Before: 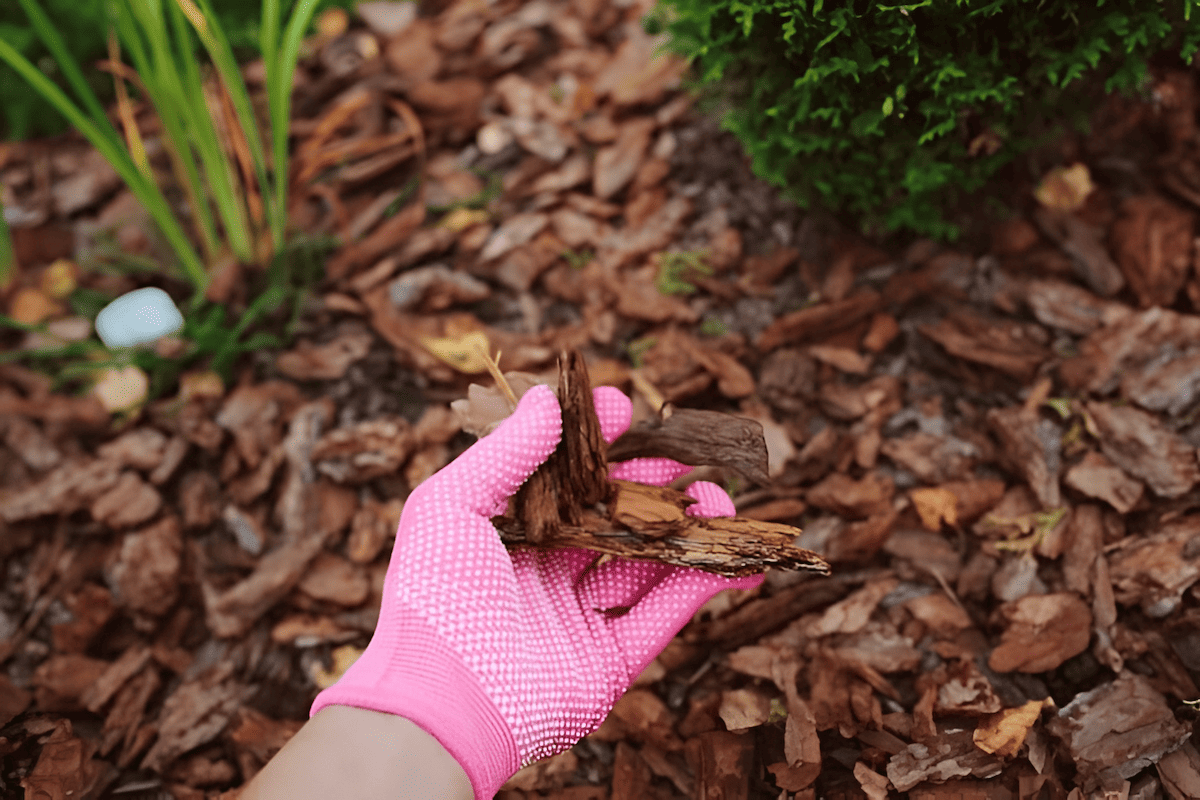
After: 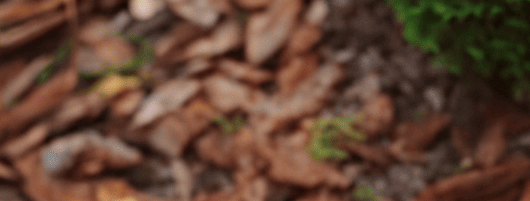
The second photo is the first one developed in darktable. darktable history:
crop: left 29.015%, top 16.78%, right 26.808%, bottom 58%
